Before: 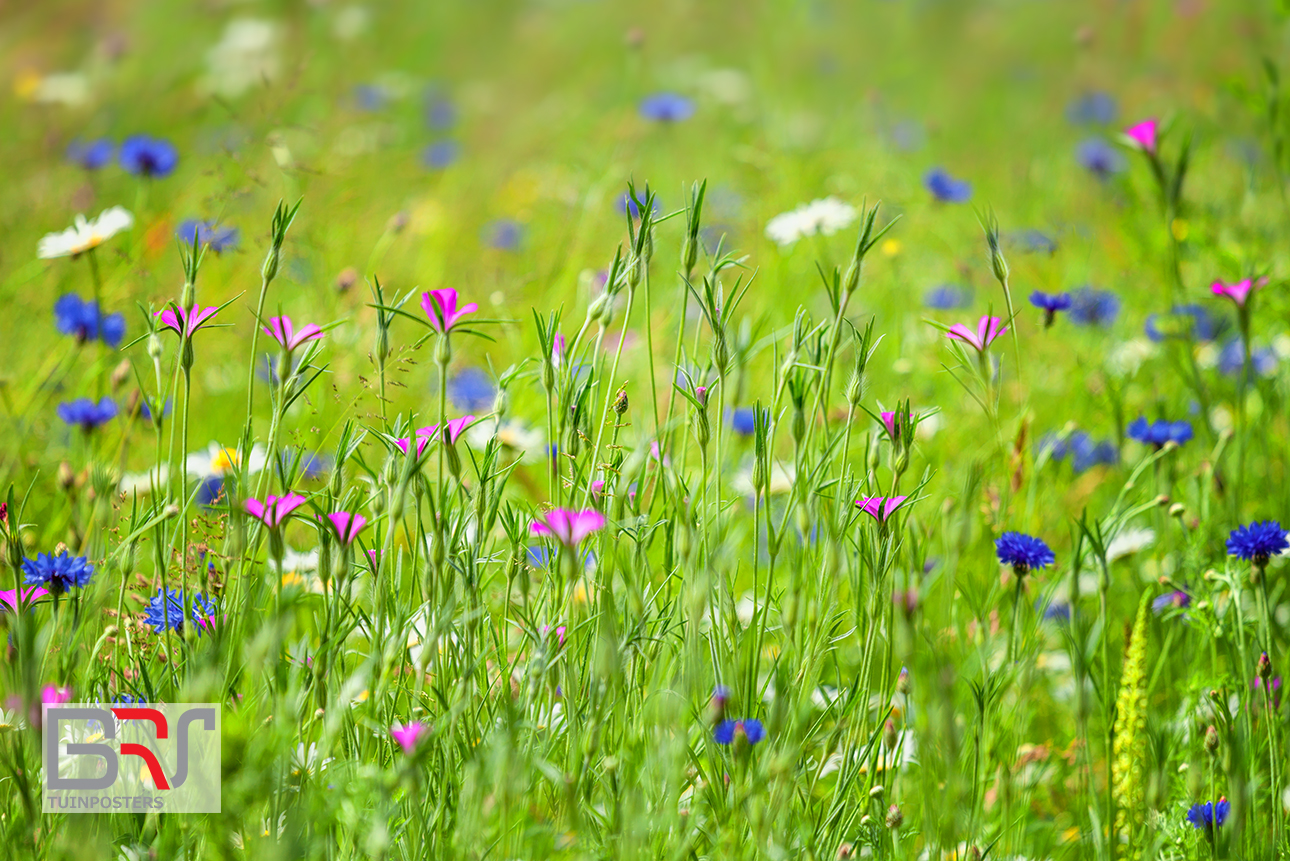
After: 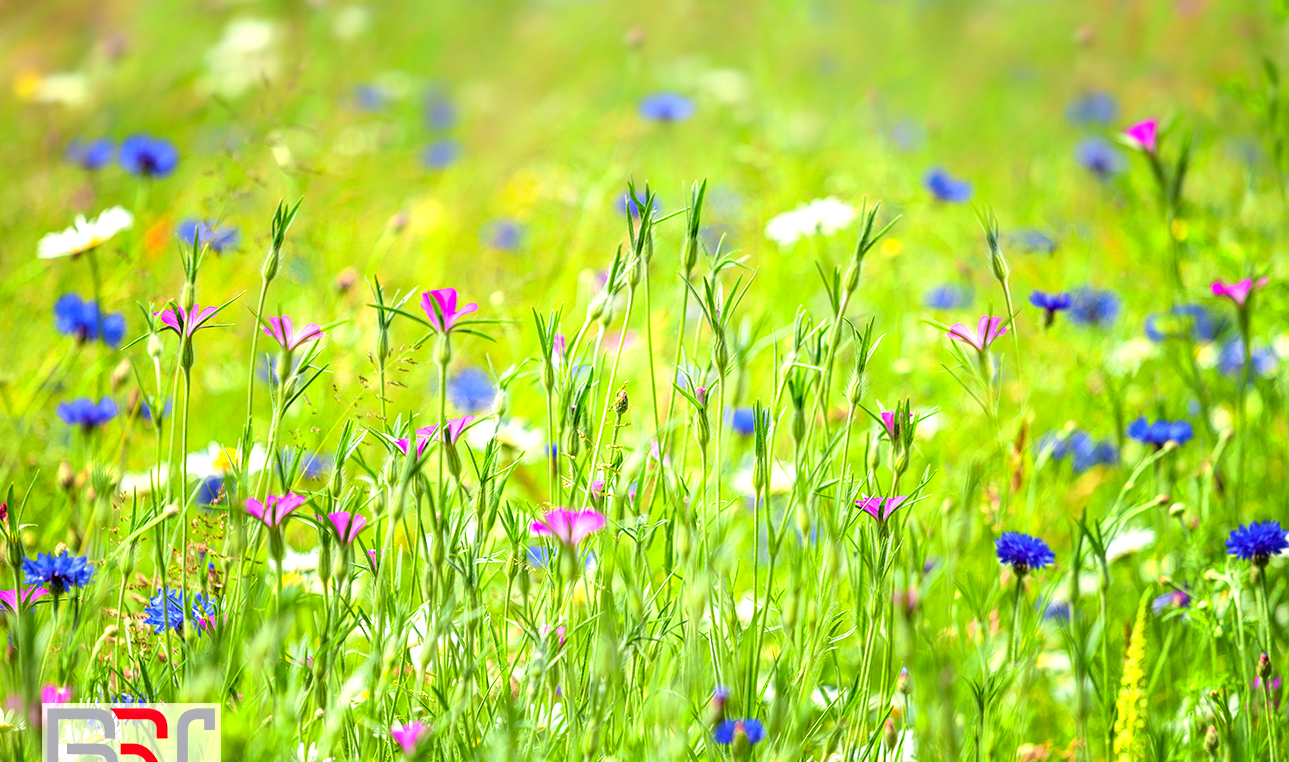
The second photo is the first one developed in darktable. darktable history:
crop and rotate: top 0%, bottom 11.49%
exposure: black level correction 0, exposure 0.7 EV, compensate exposure bias true, compensate highlight preservation false
haze removal: compatibility mode true, adaptive false
white balance: red 1.009, blue 0.985
